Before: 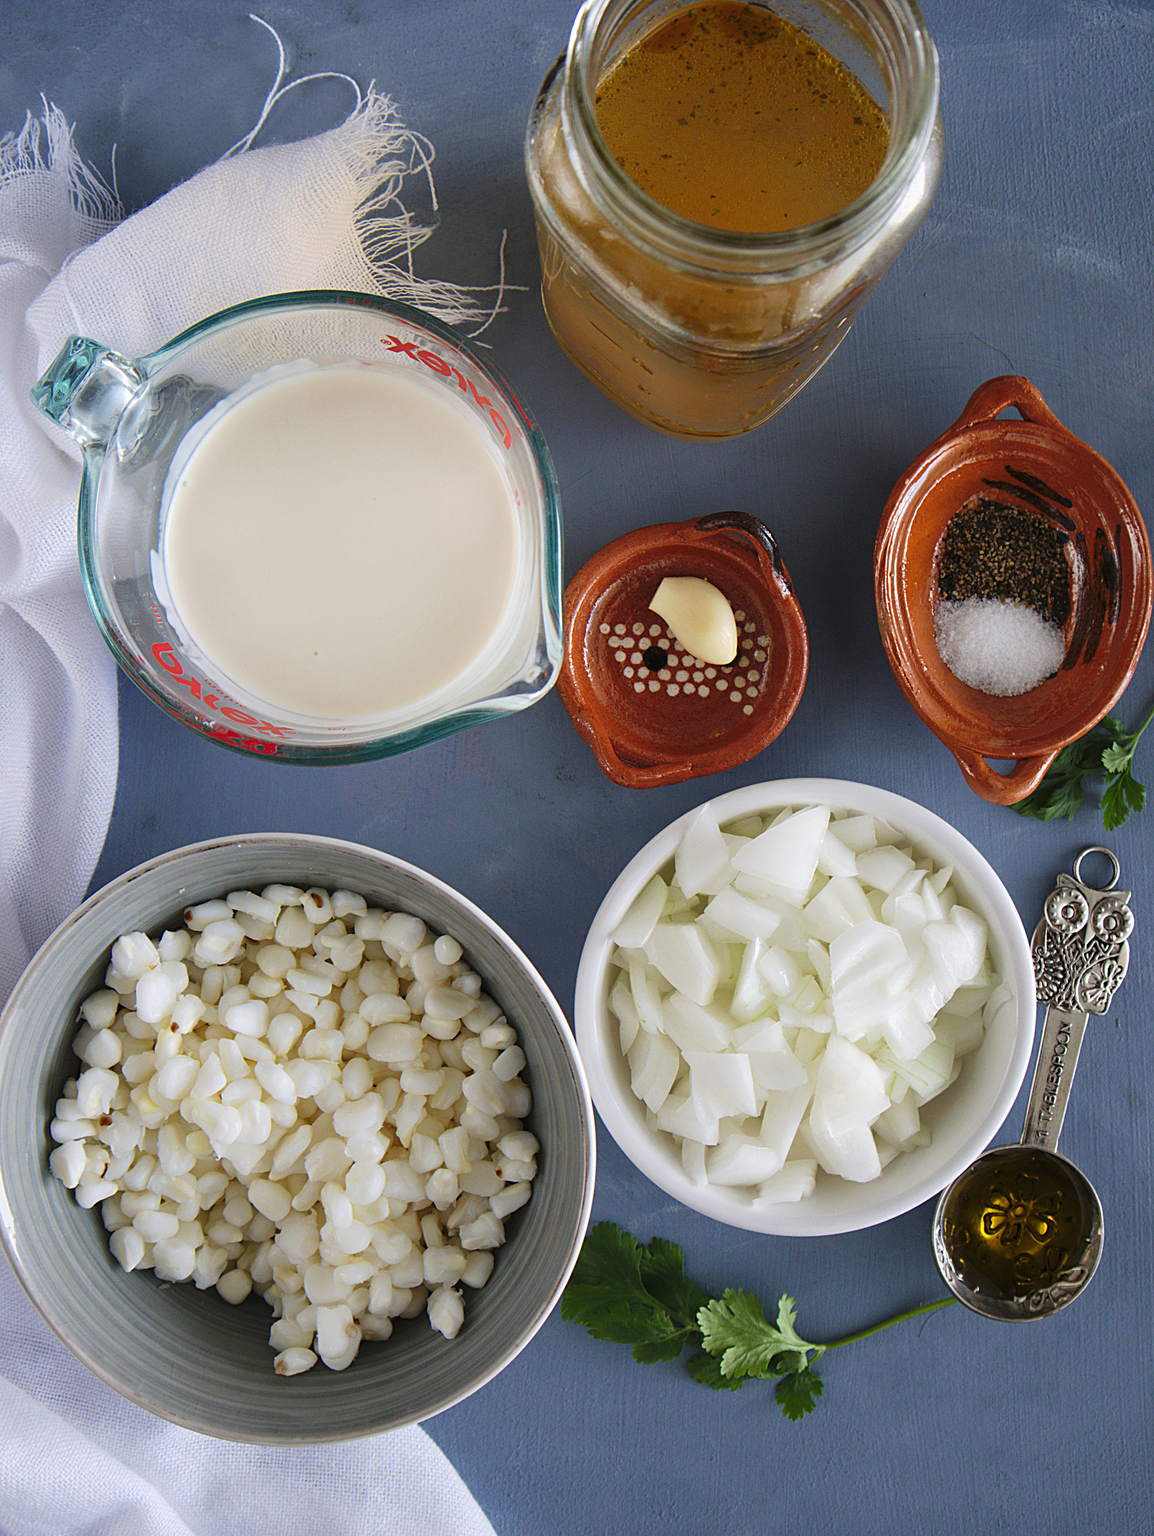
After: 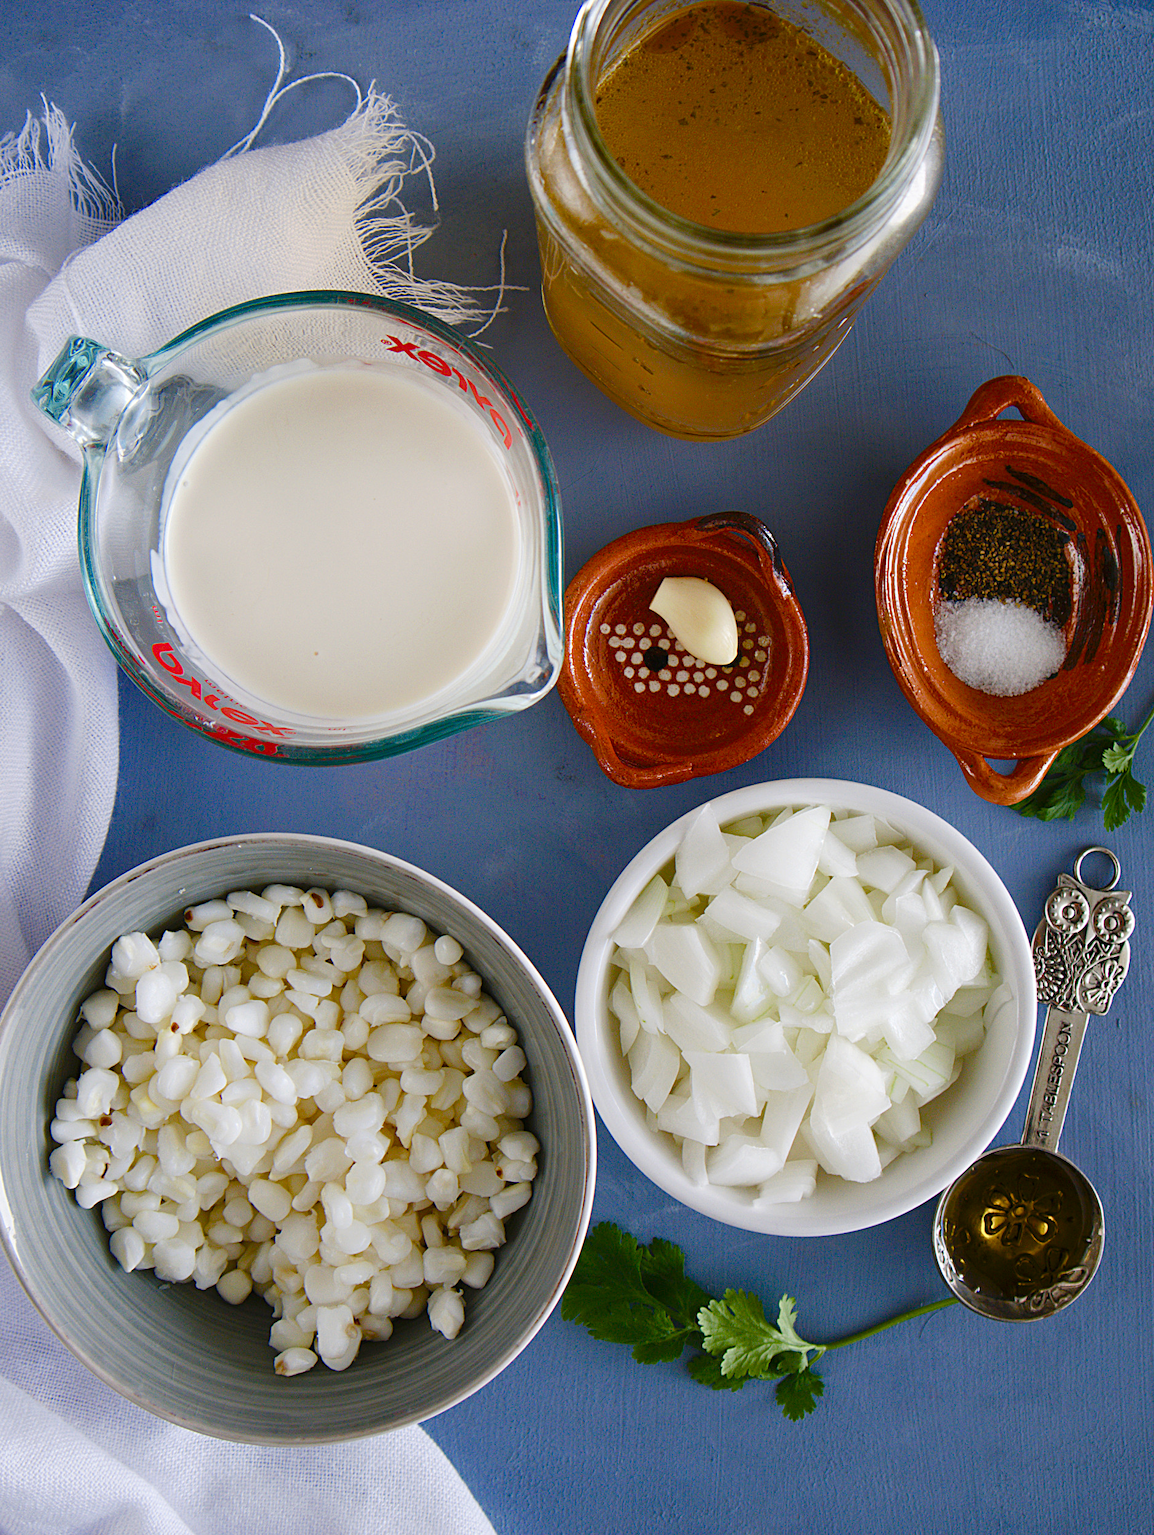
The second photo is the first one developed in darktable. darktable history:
color balance rgb: shadows lift › luminance -10.01%, global offset › hue 169.97°, linear chroma grading › shadows 31.434%, linear chroma grading › global chroma -1.819%, linear chroma grading › mid-tones 3.984%, perceptual saturation grading › global saturation 0.481%, perceptual saturation grading › highlights -33.462%, perceptual saturation grading › mid-tones 15.028%, perceptual saturation grading › shadows 47.455%, global vibrance 20%
